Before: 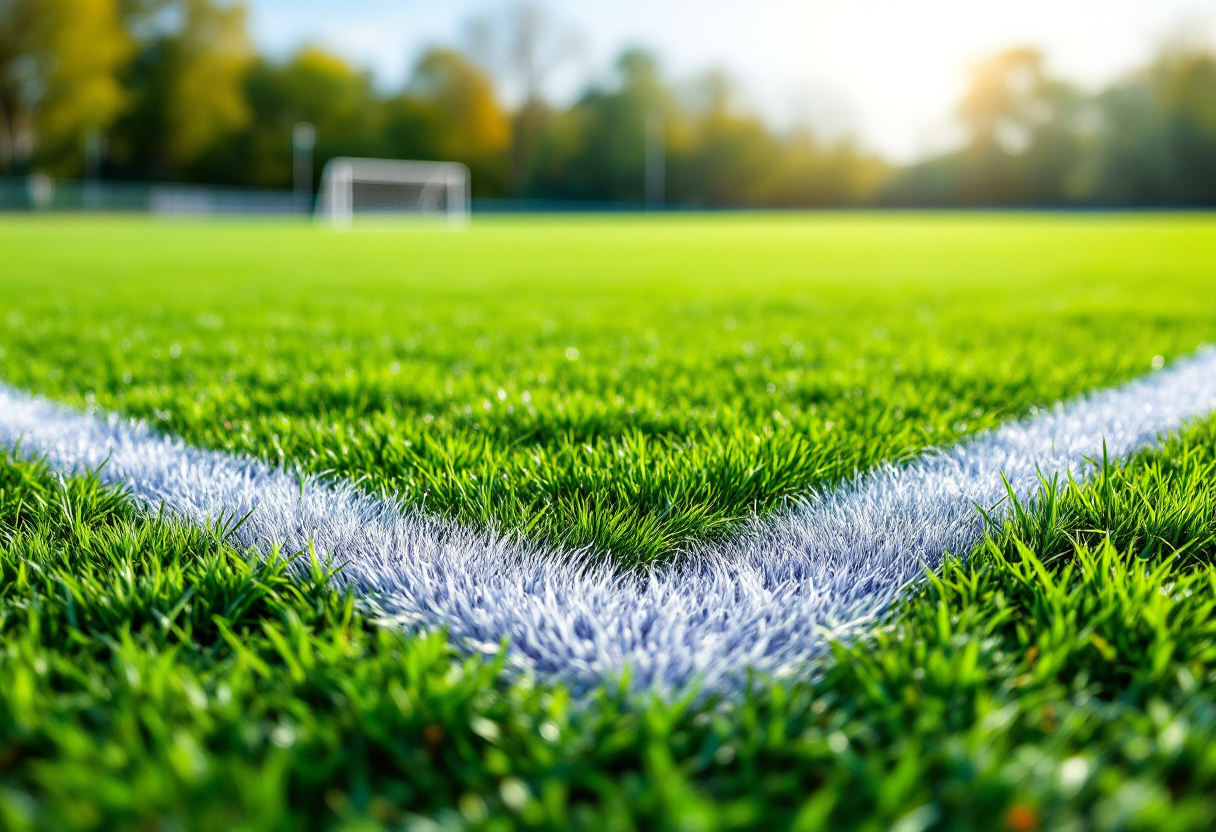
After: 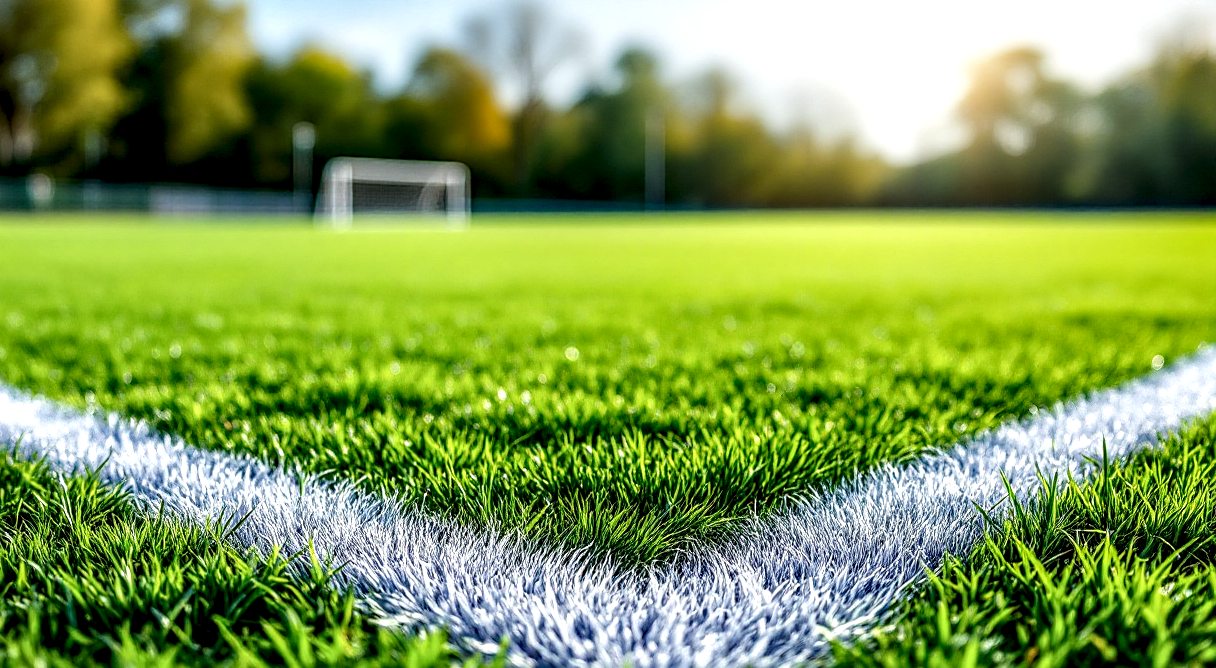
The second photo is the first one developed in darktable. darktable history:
crop: bottom 19.644%
local contrast: highlights 19%, detail 186%
sharpen: on, module defaults
exposure: exposure -0.064 EV, compensate highlight preservation false
